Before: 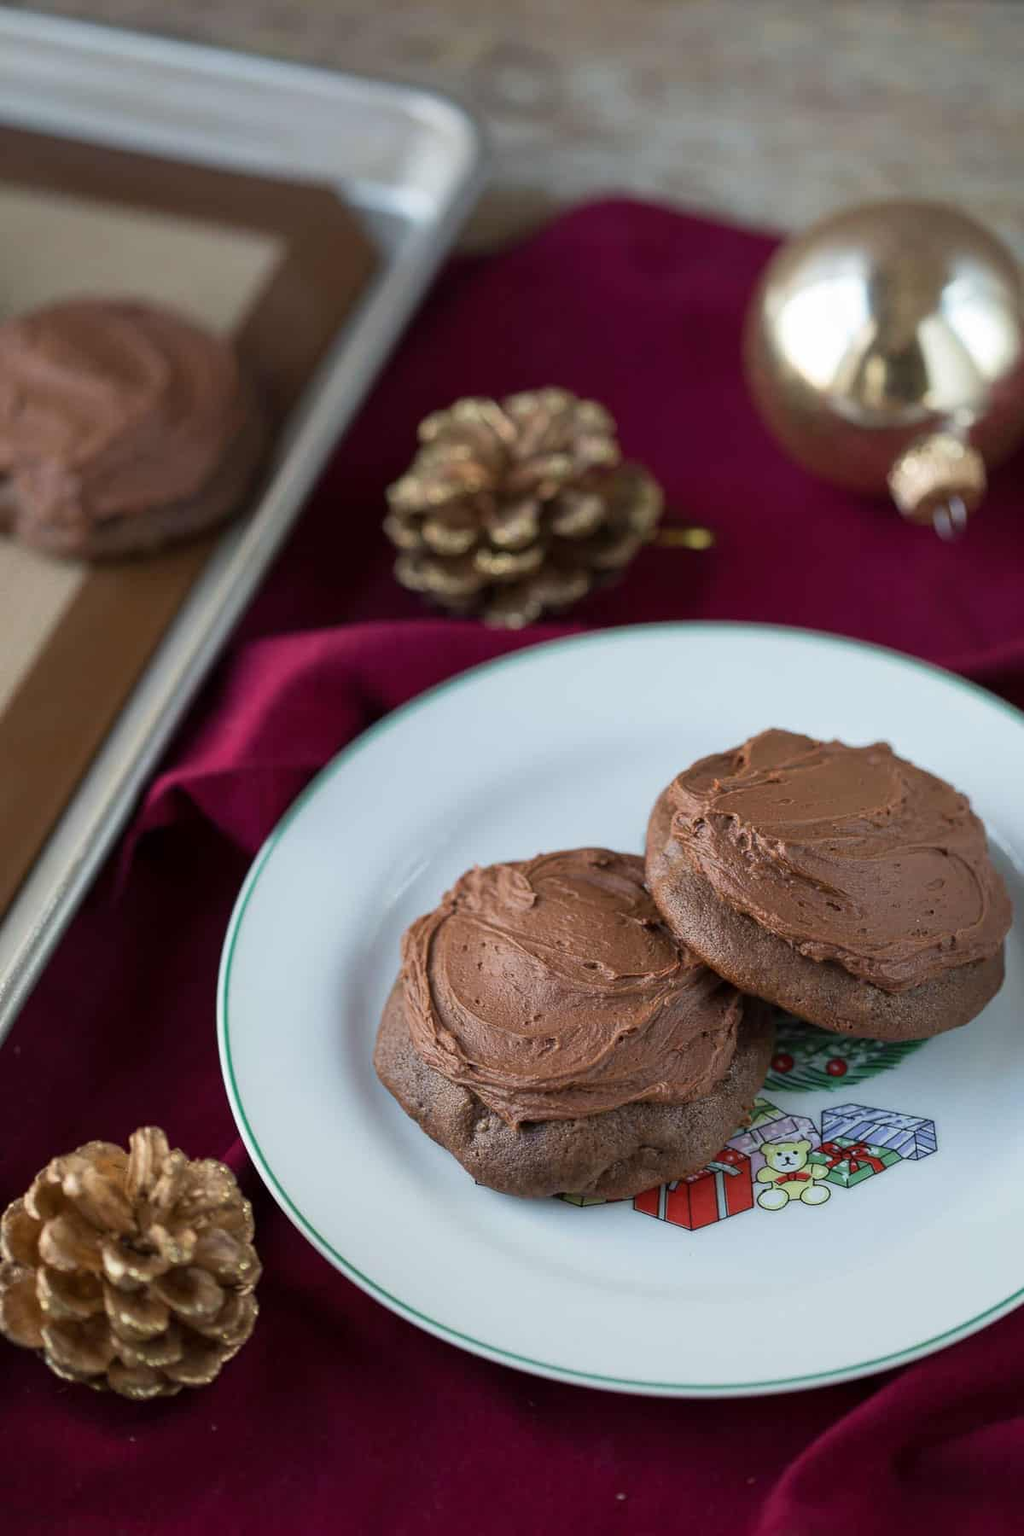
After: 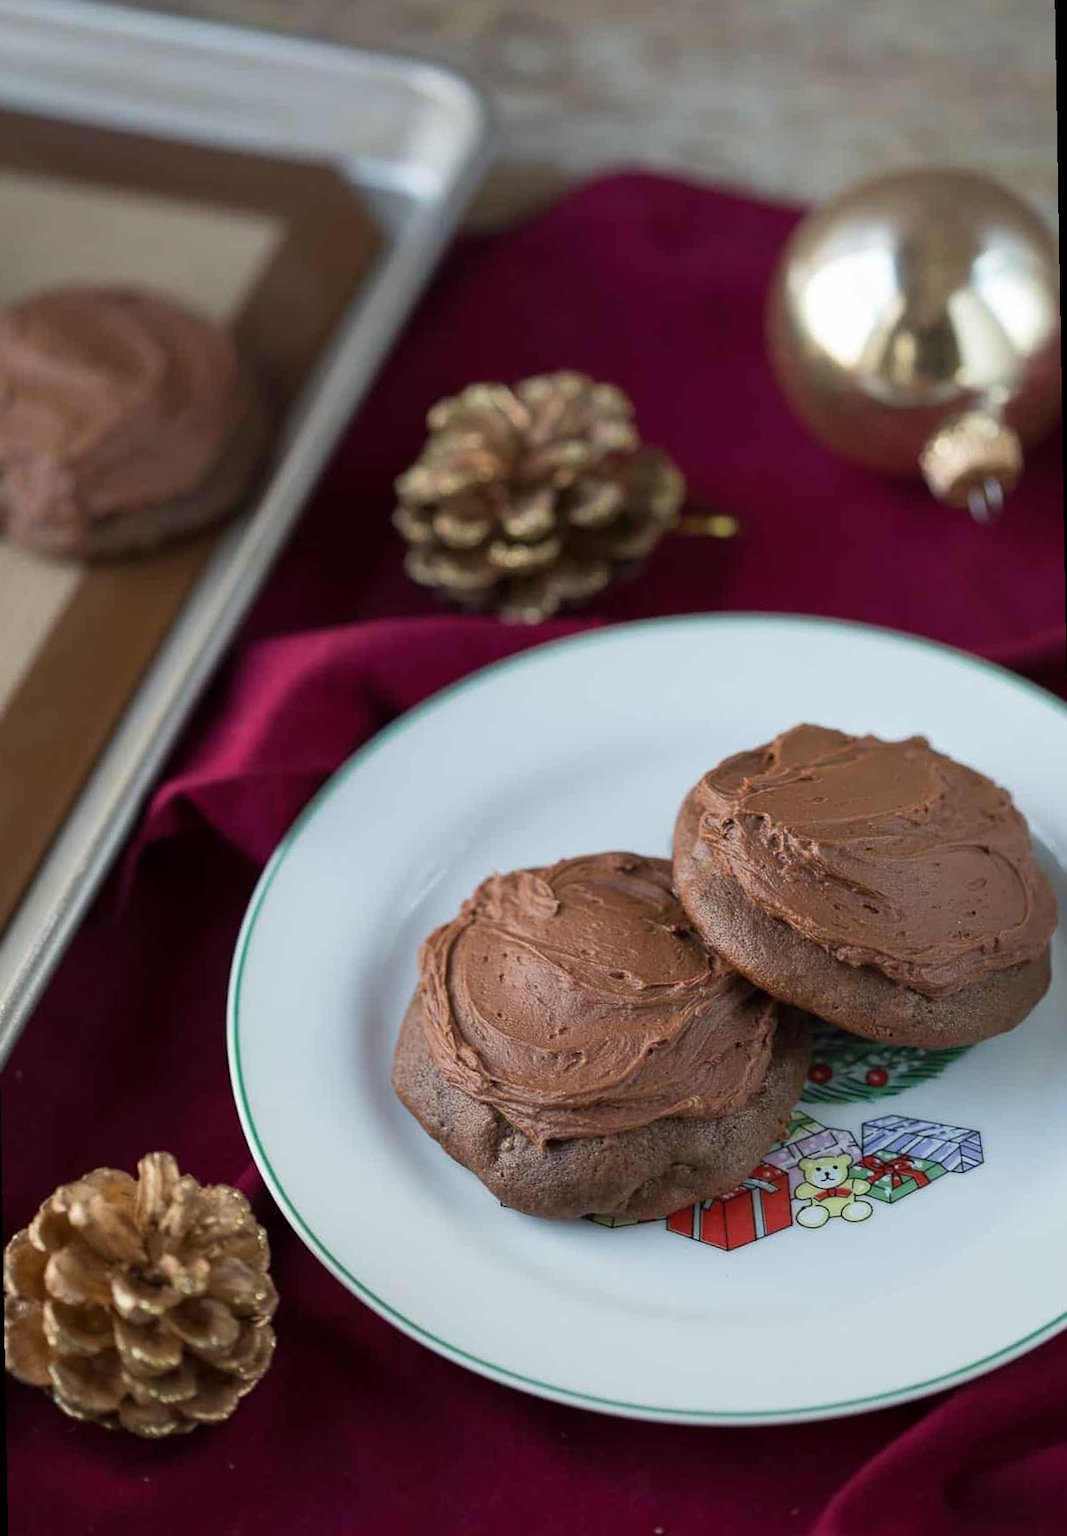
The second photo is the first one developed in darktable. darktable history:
rotate and perspective: rotation -1°, crop left 0.011, crop right 0.989, crop top 0.025, crop bottom 0.975
crop and rotate: left 0.614%, top 0.179%, bottom 0.309%
